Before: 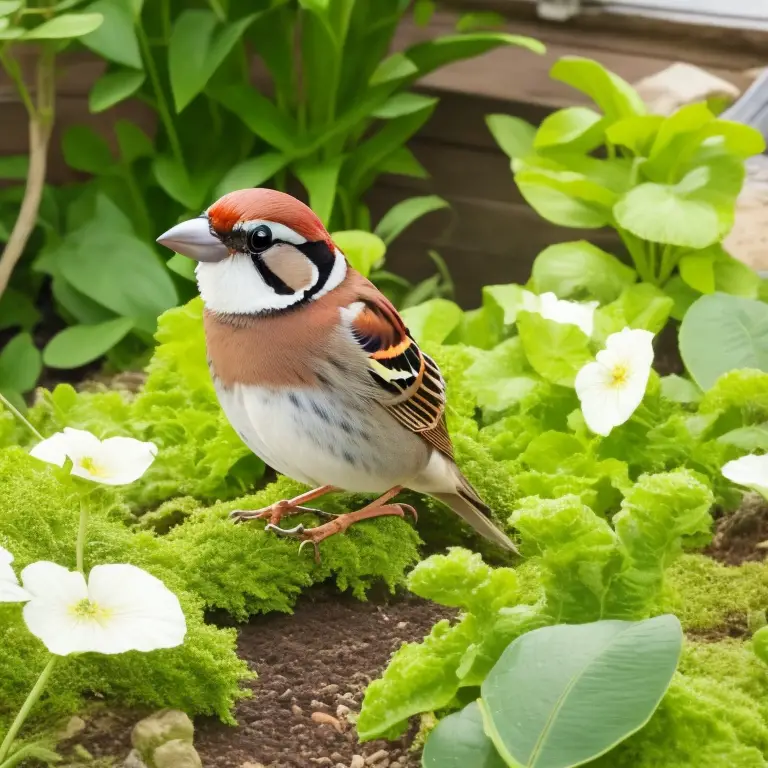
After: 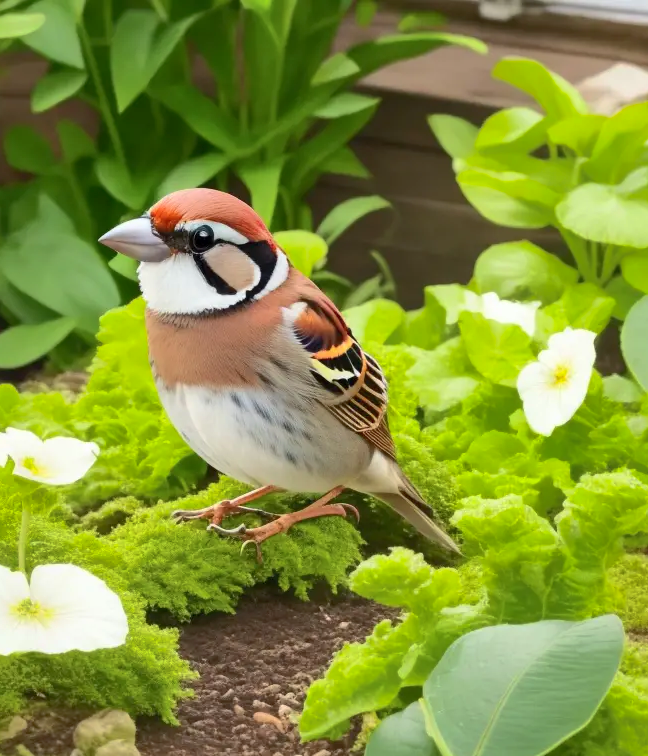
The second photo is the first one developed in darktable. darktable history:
shadows and highlights: highlights -59.91
crop: left 7.661%, right 7.842%
contrast brightness saturation: contrast 0.239, brightness 0.088
